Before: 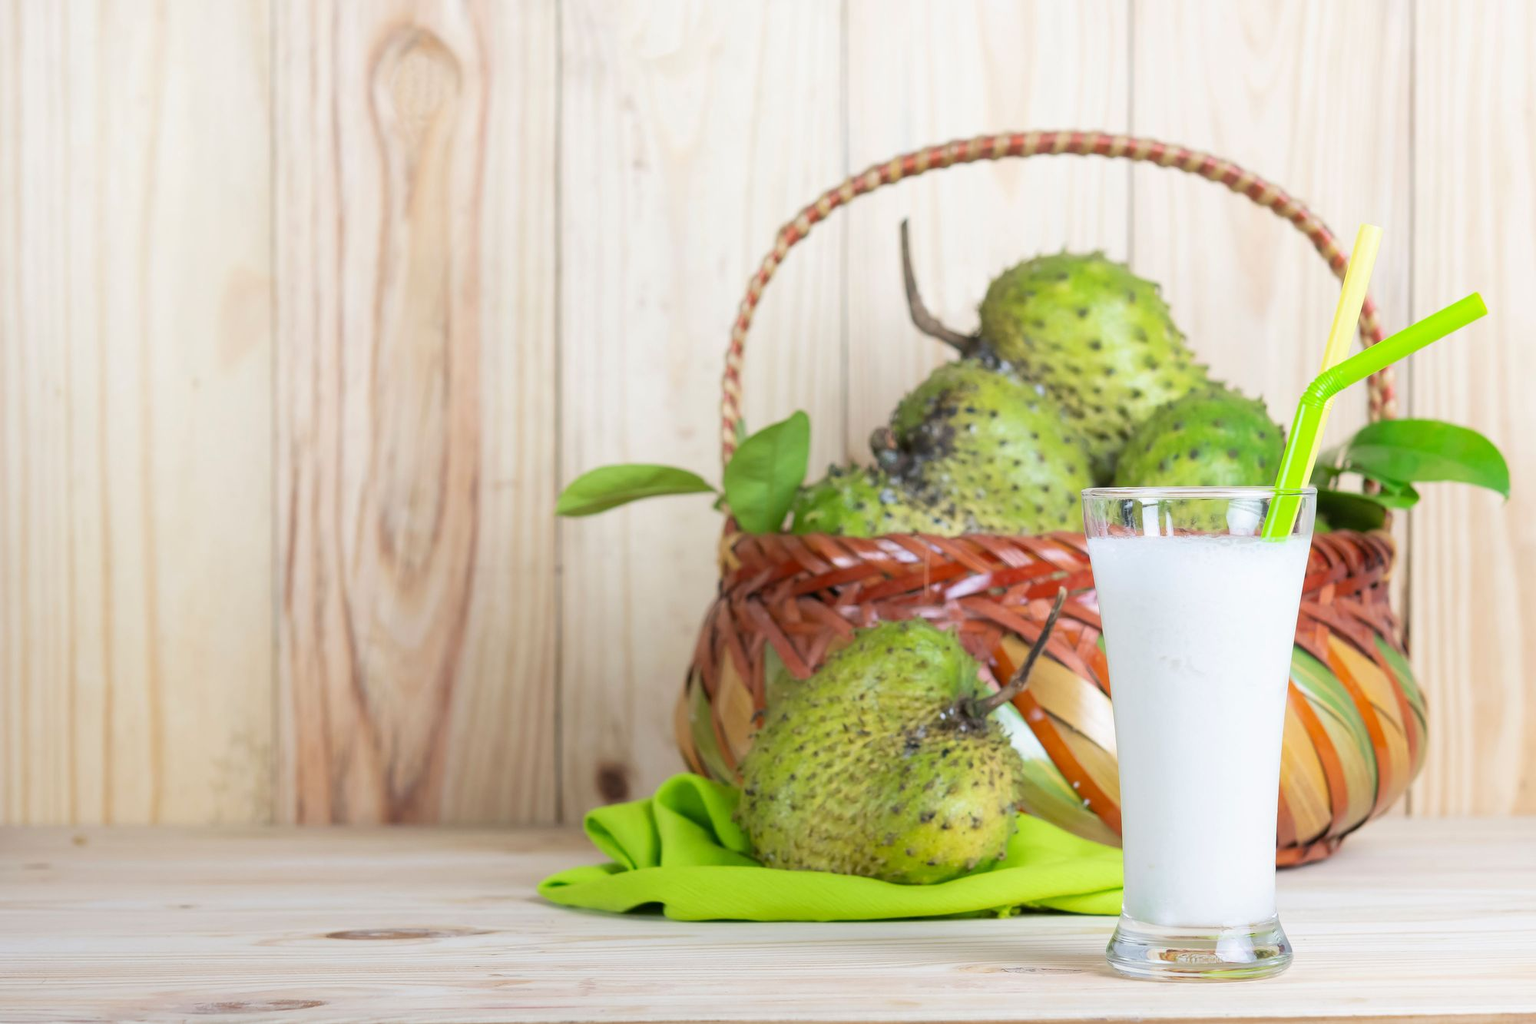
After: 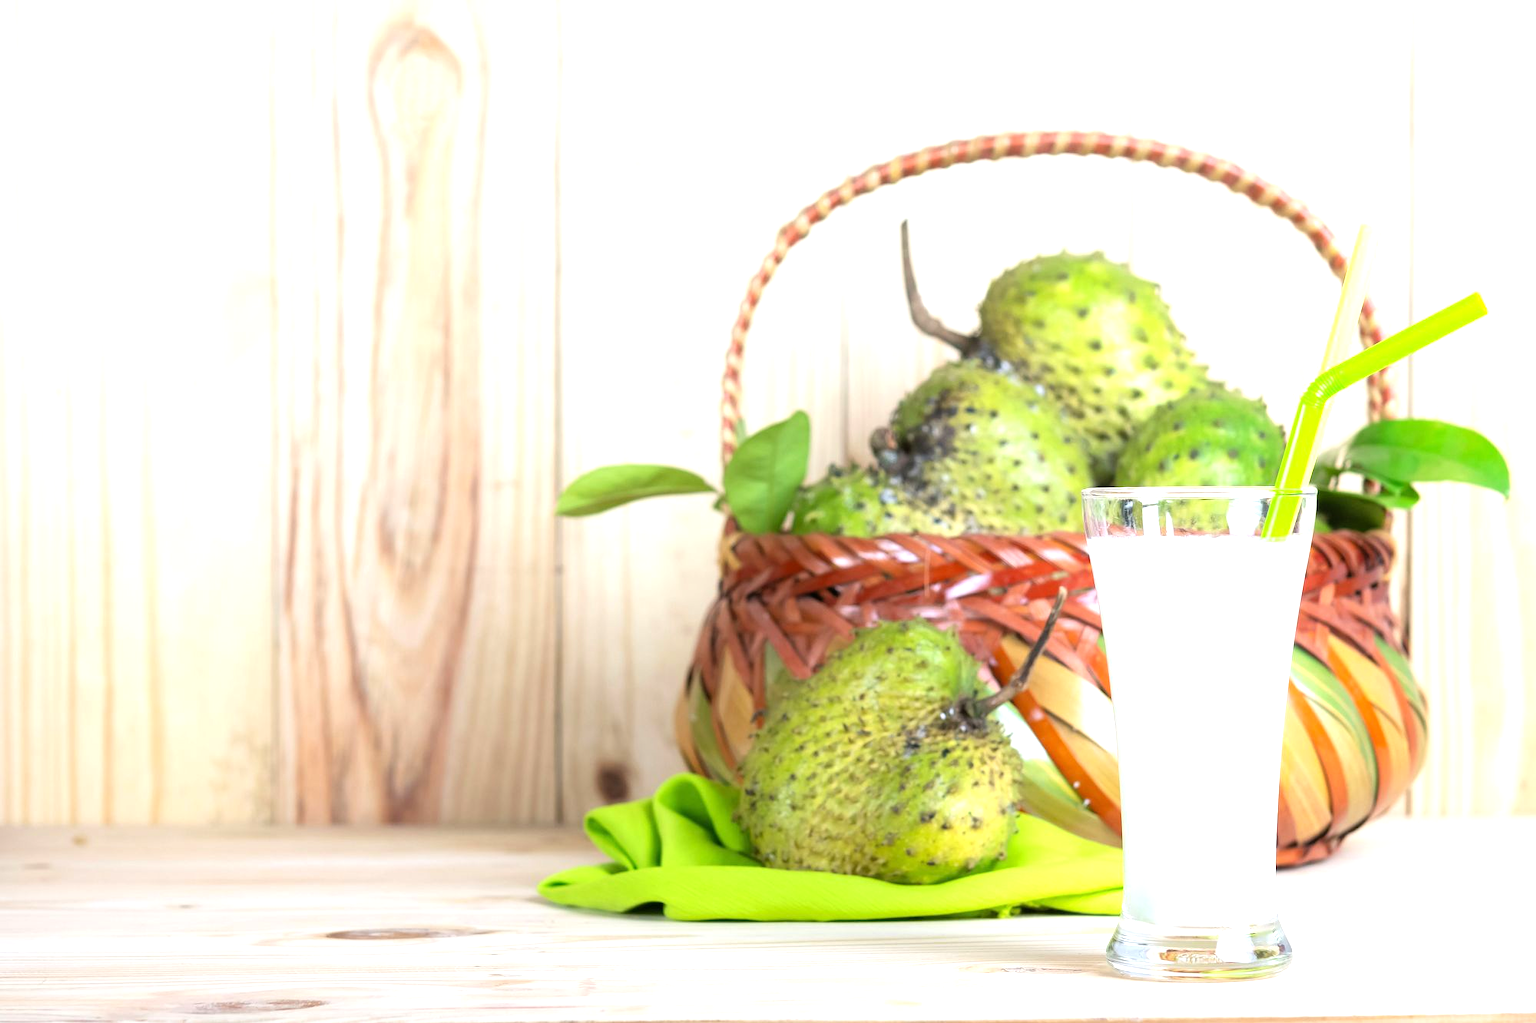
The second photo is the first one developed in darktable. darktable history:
tone equalizer: -8 EV -0.773 EV, -7 EV -0.693 EV, -6 EV -0.611 EV, -5 EV -0.367 EV, -3 EV 0.392 EV, -2 EV 0.6 EV, -1 EV 0.695 EV, +0 EV 0.77 EV
